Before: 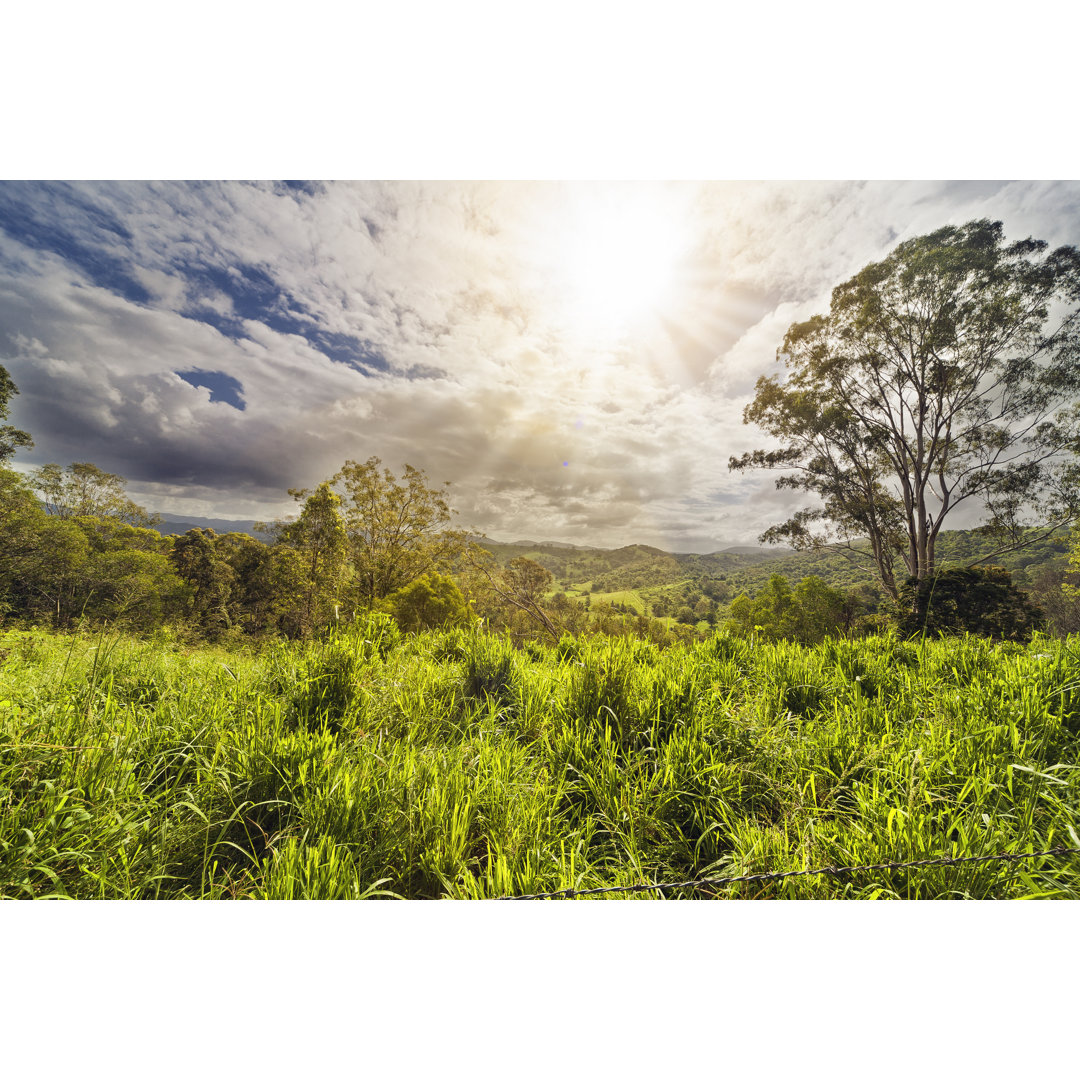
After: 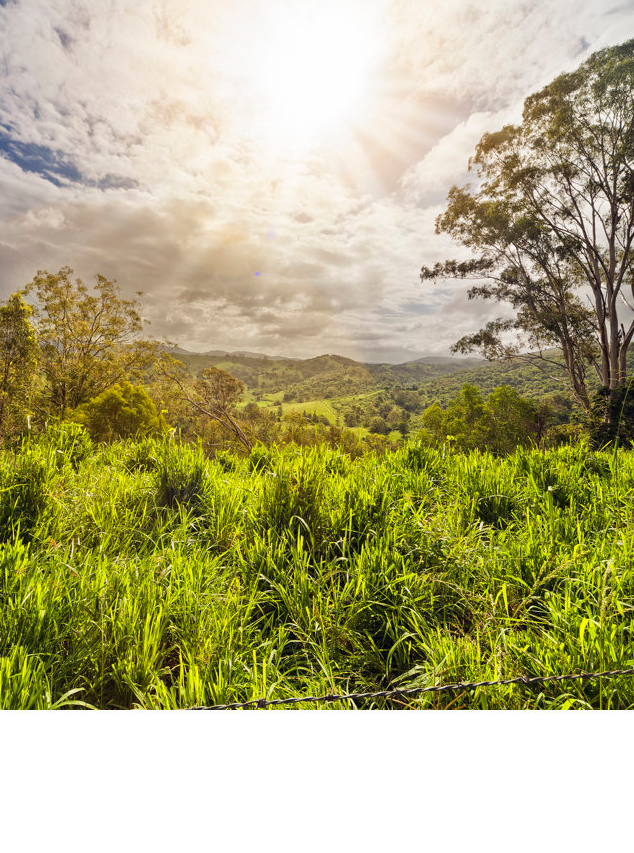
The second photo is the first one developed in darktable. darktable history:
crop and rotate: left 28.61%, top 17.594%, right 12.663%, bottom 3.388%
